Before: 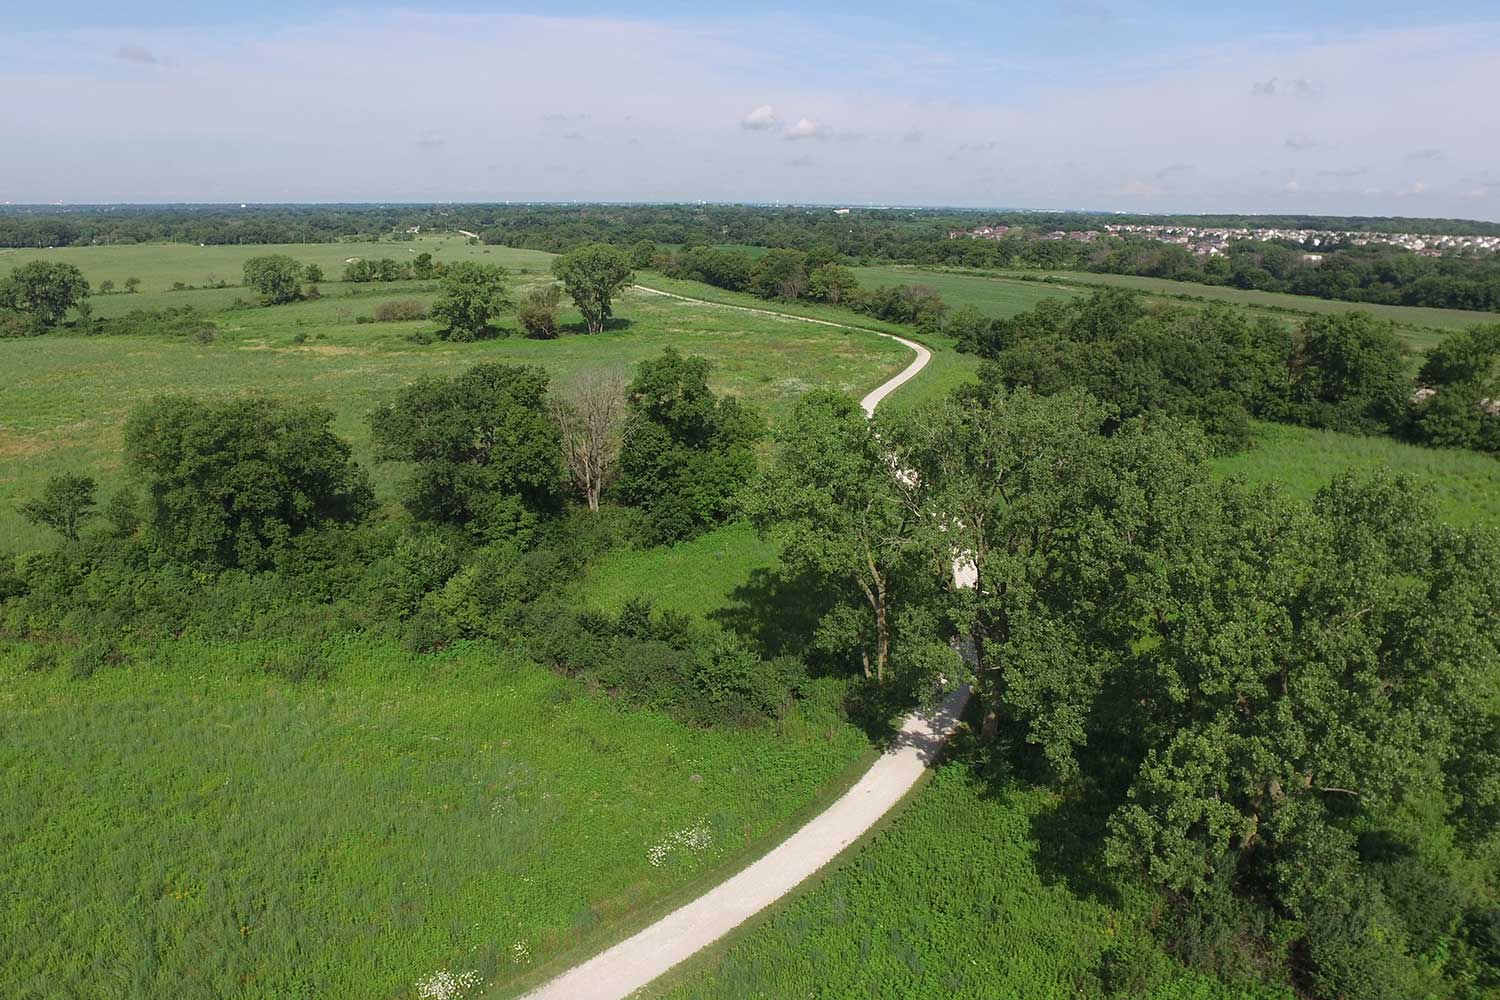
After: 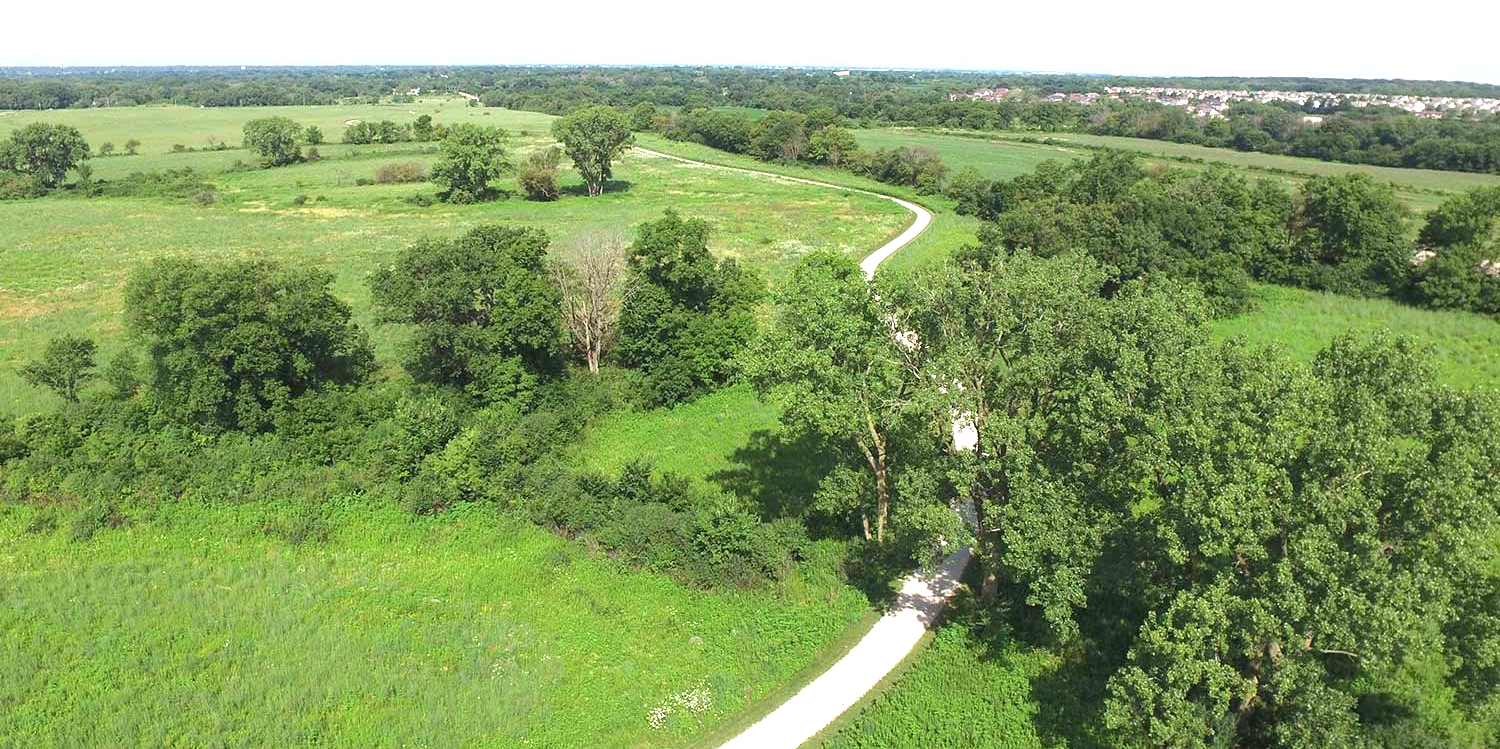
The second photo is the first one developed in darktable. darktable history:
crop: top 13.871%, bottom 11.224%
exposure: black level correction 0, exposure 1.199 EV, compensate exposure bias true, compensate highlight preservation false
